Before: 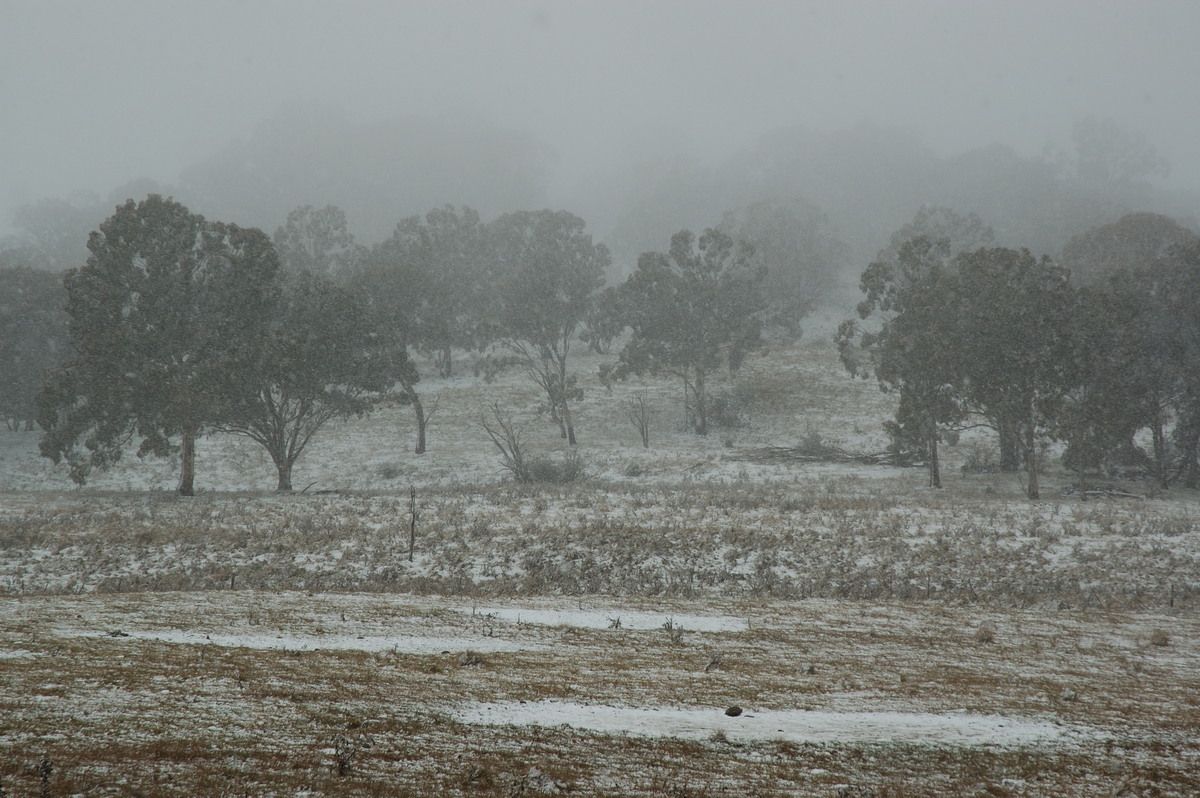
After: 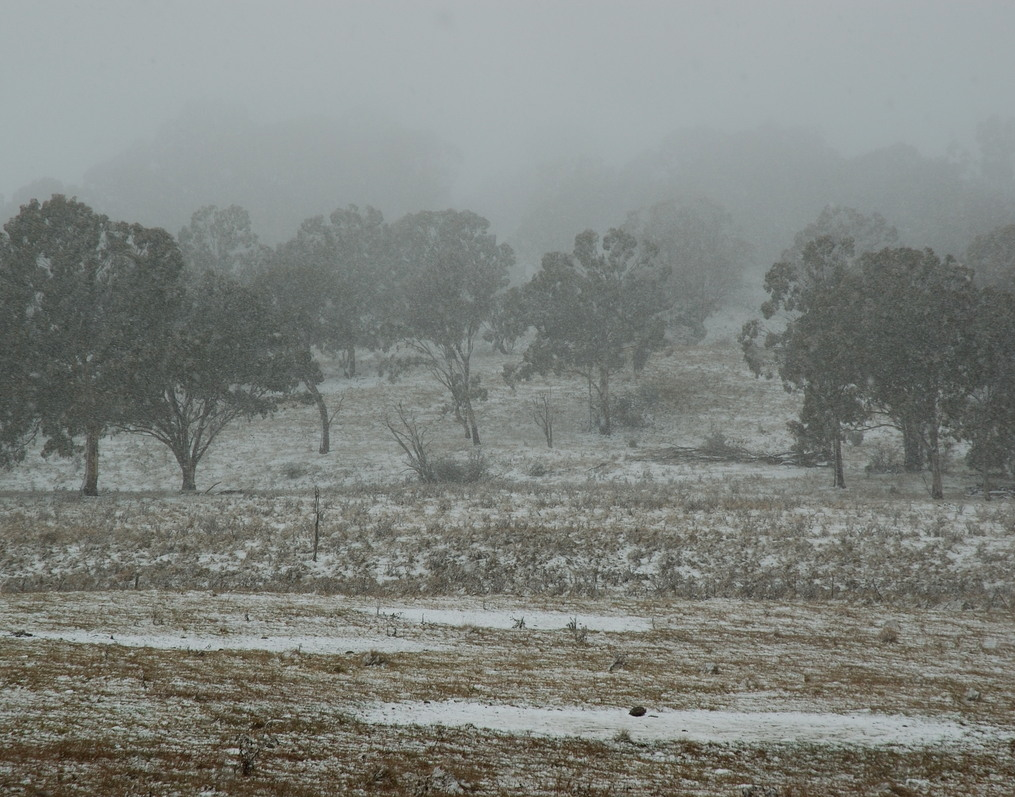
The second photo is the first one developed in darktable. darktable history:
crop: left 8.008%, right 7.355%
